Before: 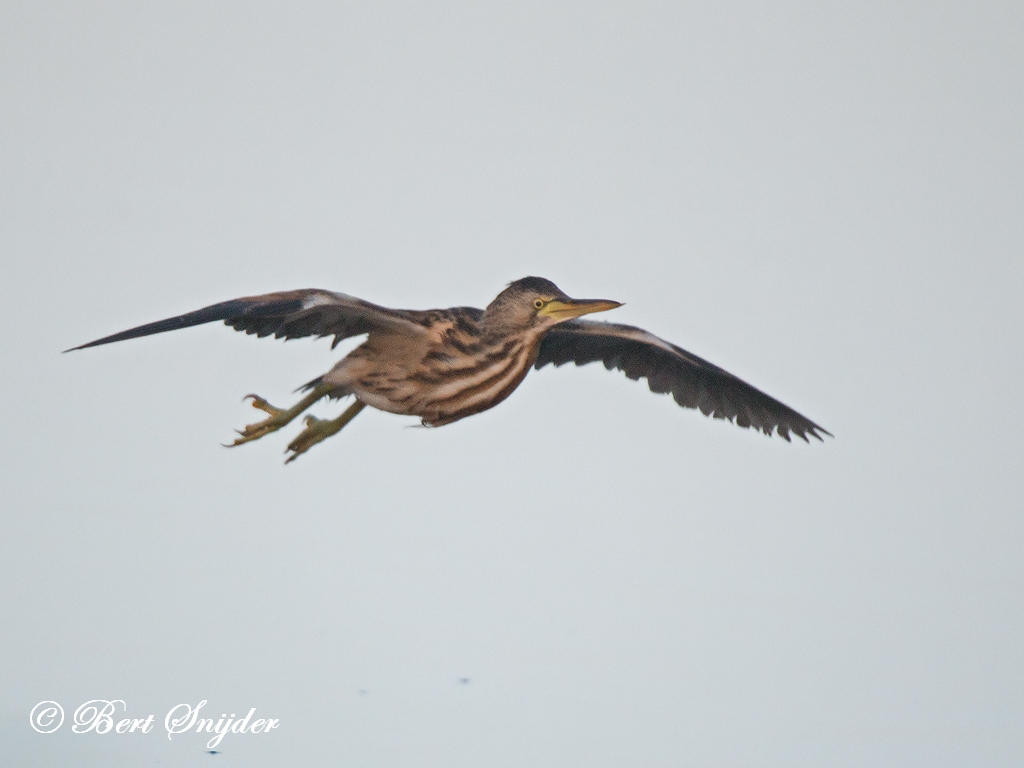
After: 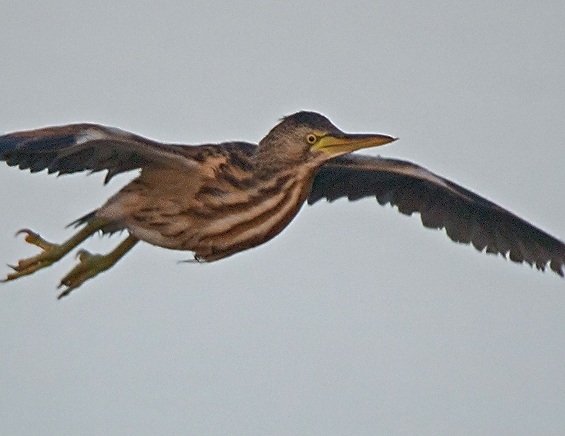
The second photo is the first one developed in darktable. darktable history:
shadows and highlights: on, module defaults
contrast brightness saturation: contrast 0.068, brightness -0.147, saturation 0.11
crop and rotate: left 22.201%, top 21.562%, right 22.61%, bottom 21.589%
sharpen: on, module defaults
local contrast: highlights 102%, shadows 97%, detail 119%, midtone range 0.2
